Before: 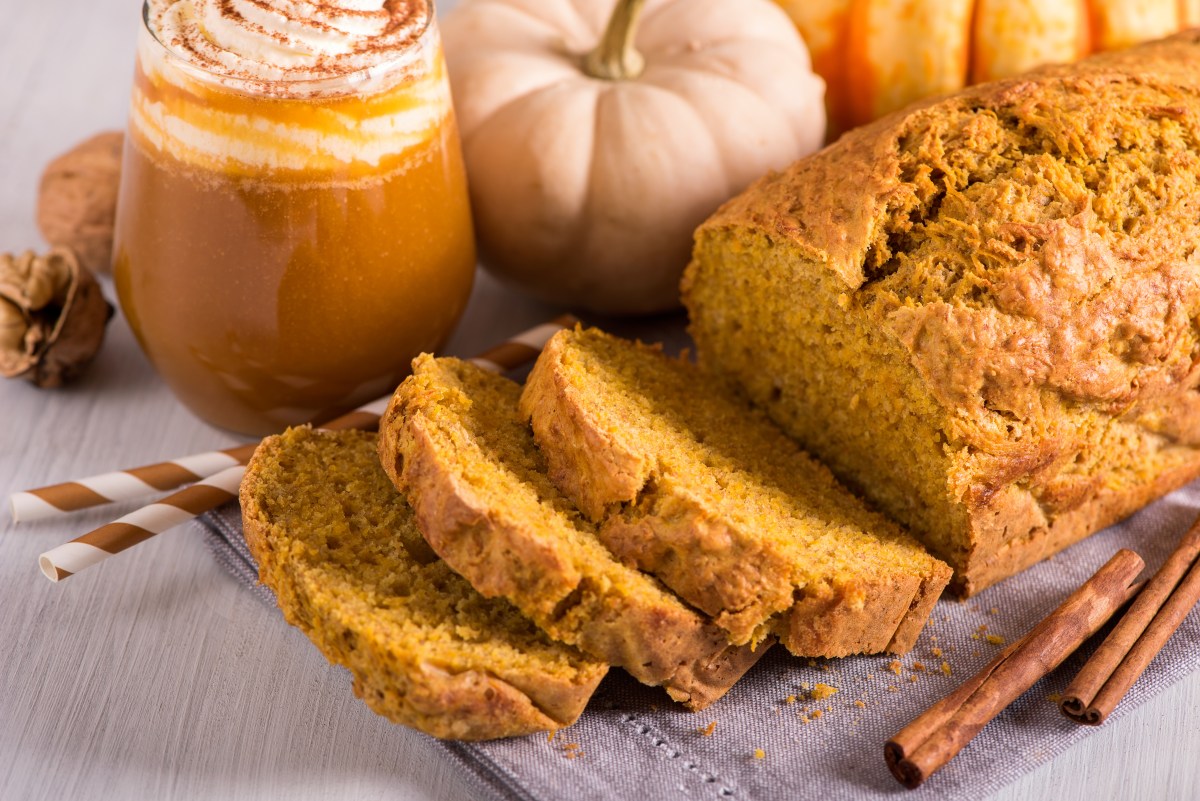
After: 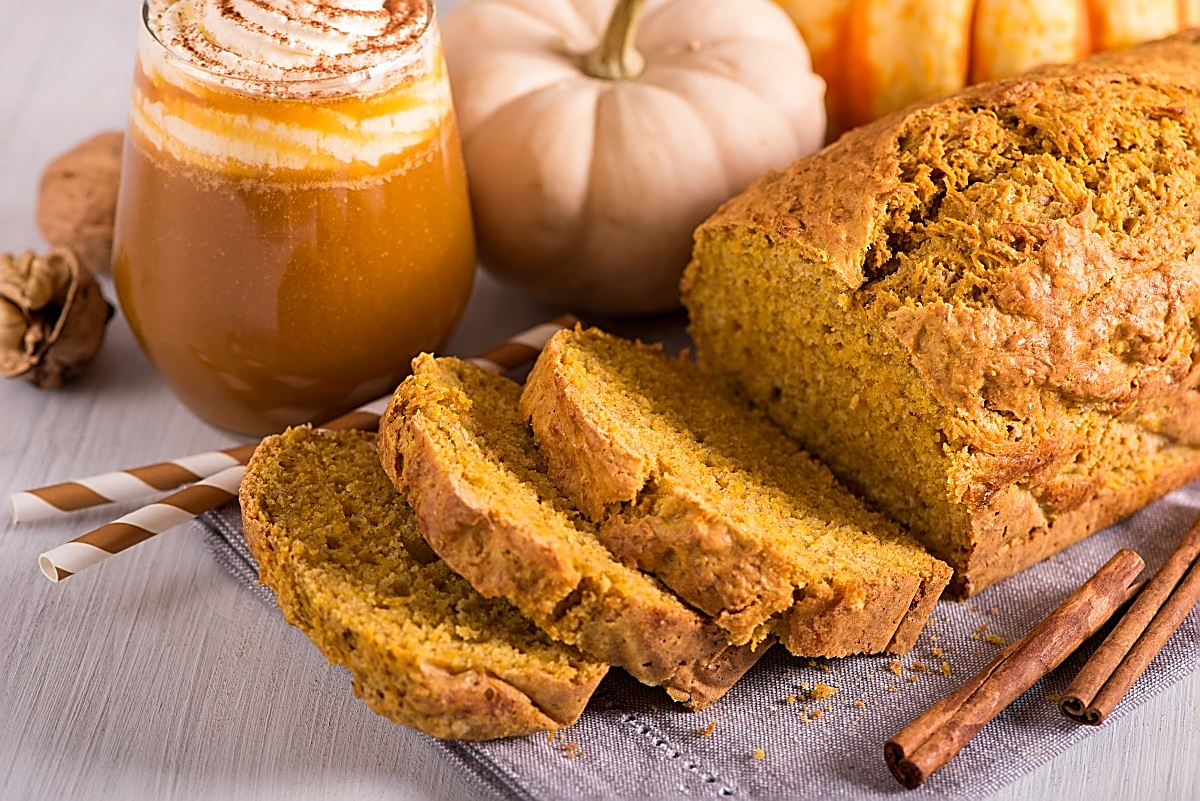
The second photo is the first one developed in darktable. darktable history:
sharpen: radius 1.725, amount 1.304
